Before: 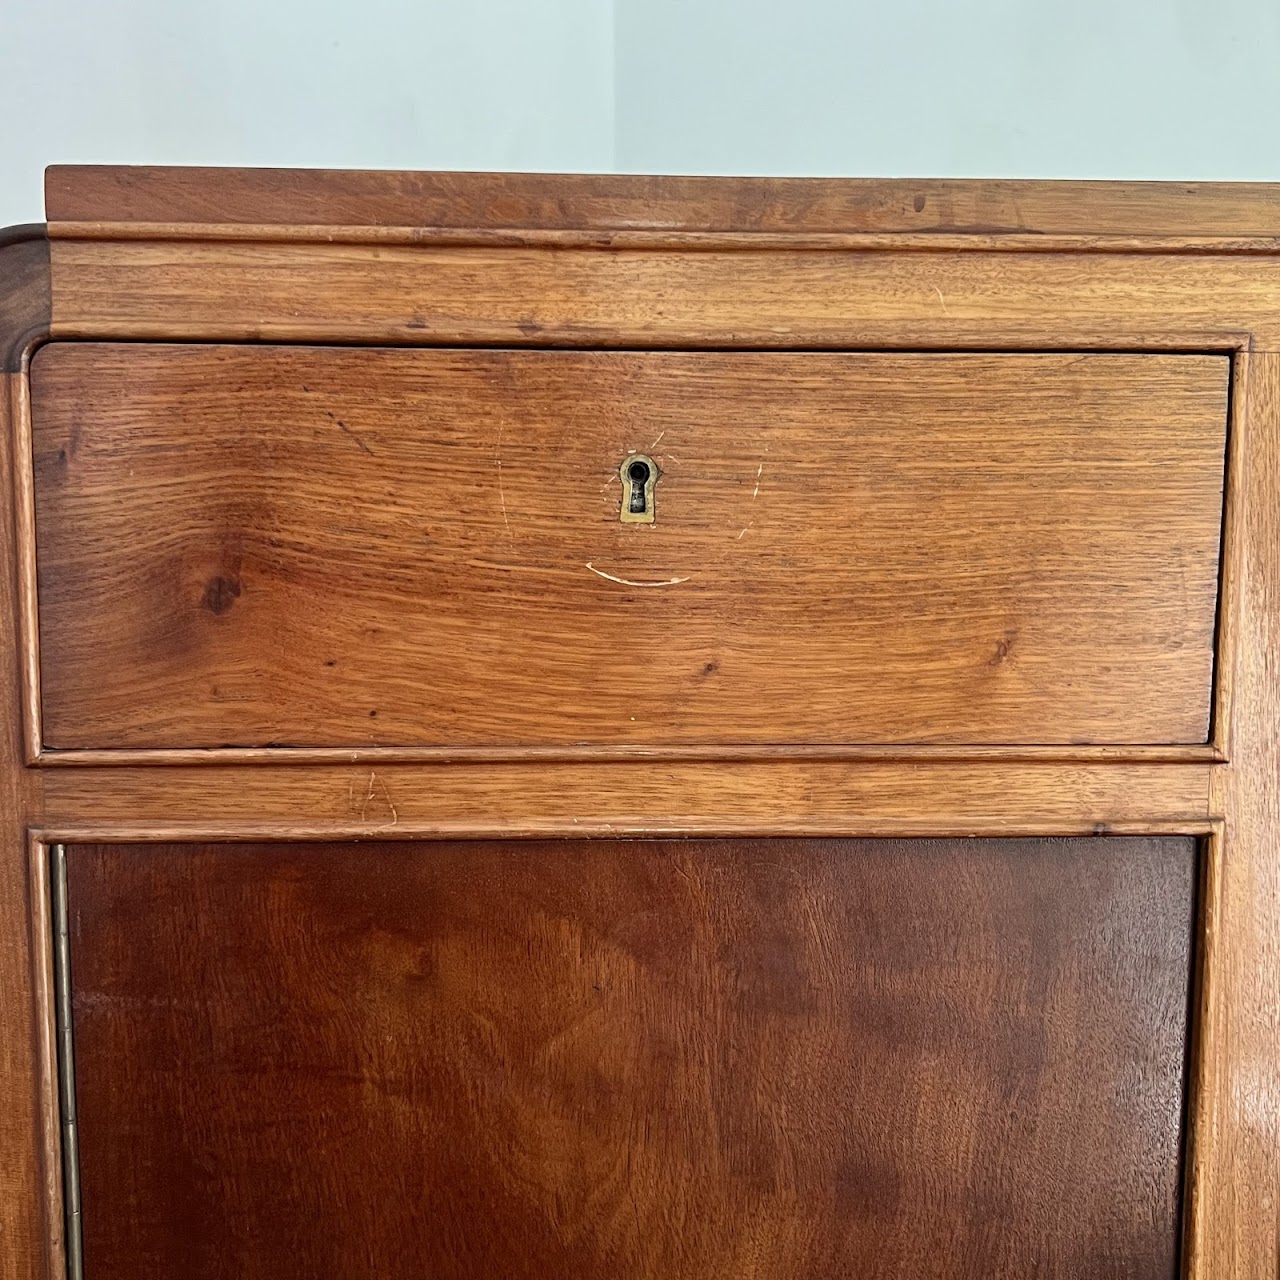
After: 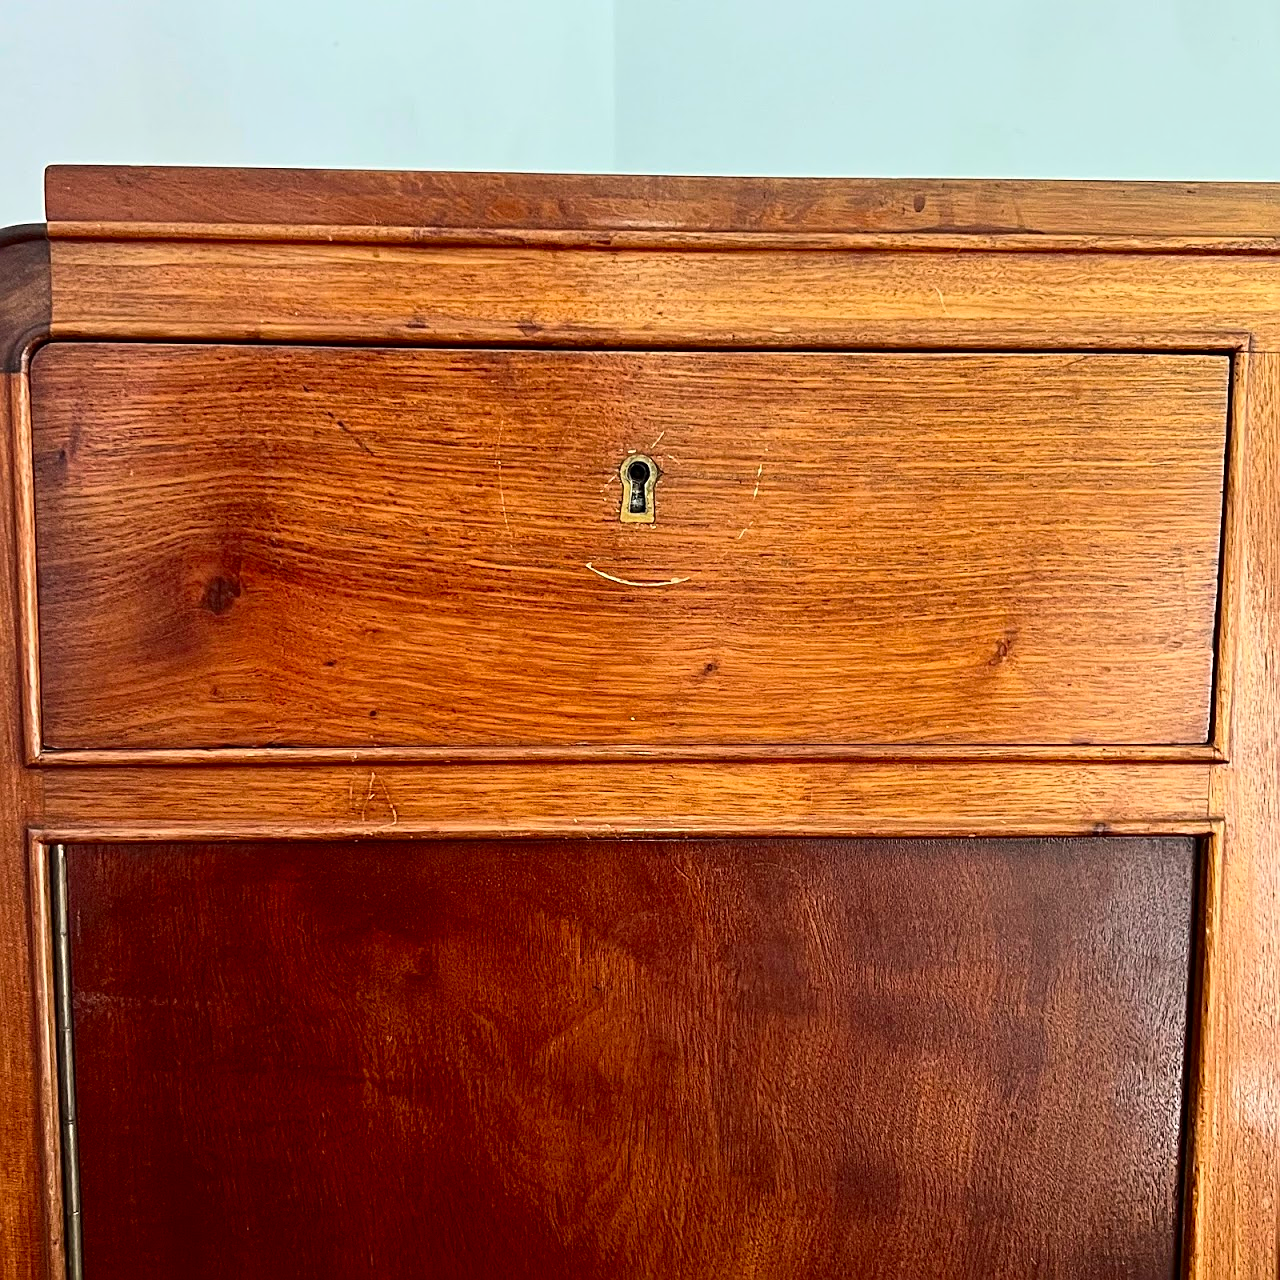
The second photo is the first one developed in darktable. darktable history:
sharpen: on, module defaults
contrast brightness saturation: contrast 0.18, saturation 0.3
